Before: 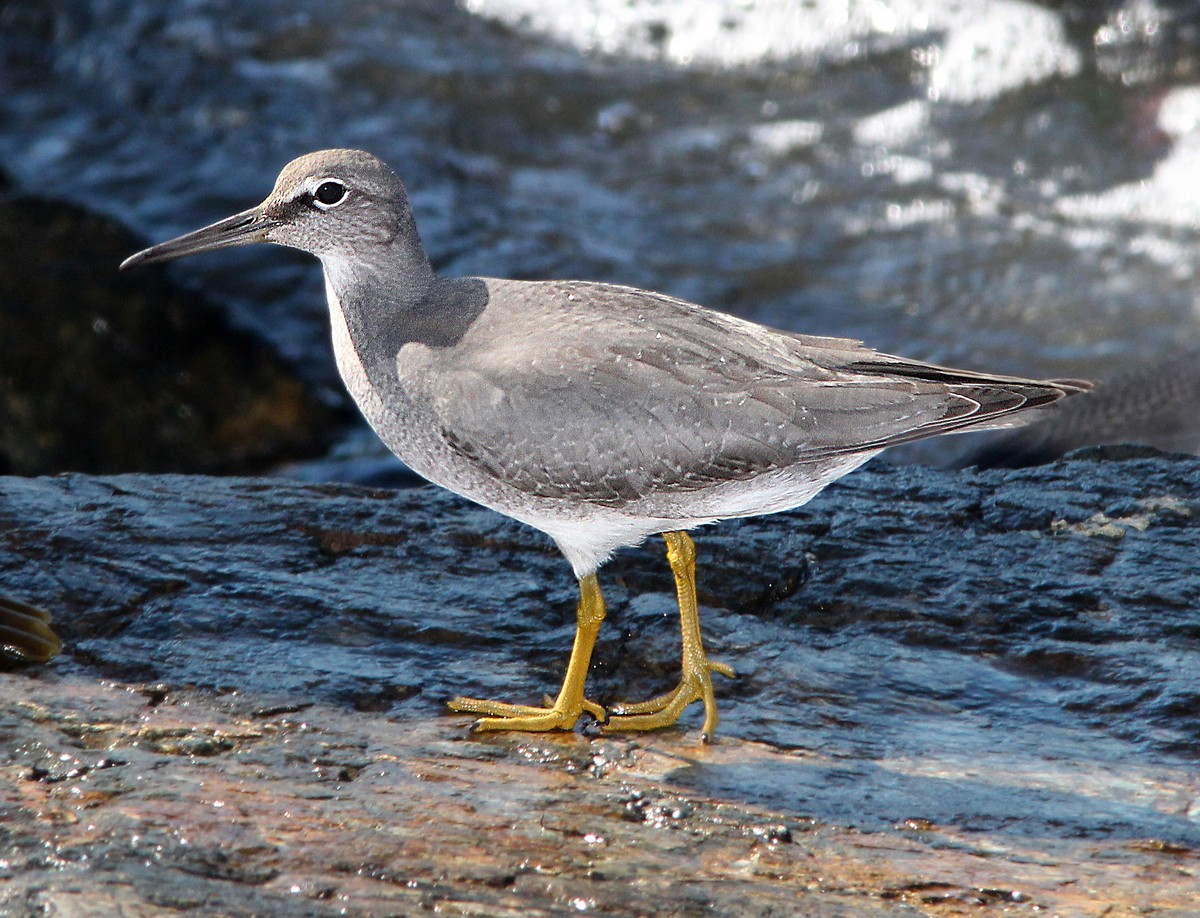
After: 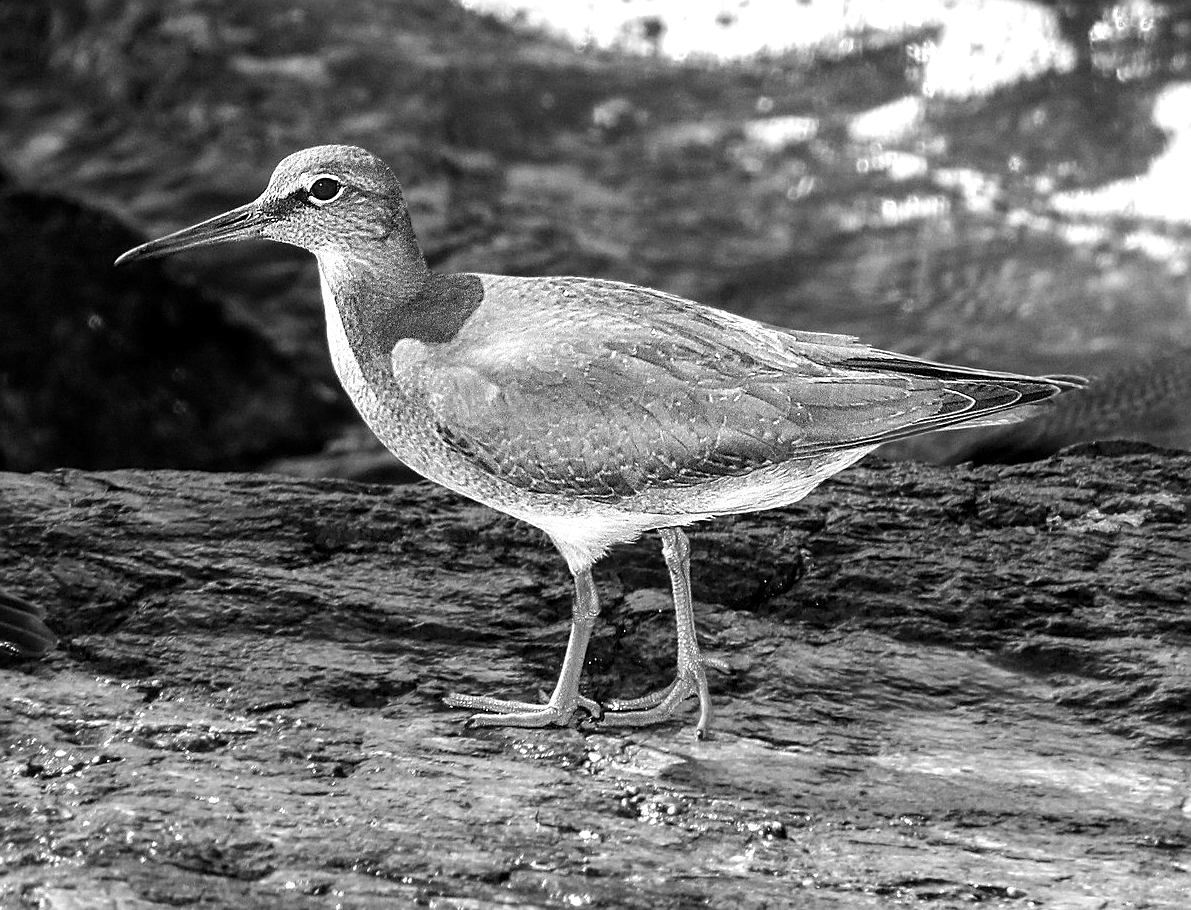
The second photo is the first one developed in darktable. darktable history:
tone equalizer: -8 EV -0.417 EV, -7 EV -0.389 EV, -6 EV -0.333 EV, -5 EV -0.222 EV, -3 EV 0.222 EV, -2 EV 0.333 EV, -1 EV 0.389 EV, +0 EV 0.417 EV, edges refinement/feathering 500, mask exposure compensation -1.57 EV, preserve details no
rotate and perspective: crop left 0, crop top 0
local contrast: on, module defaults
monochrome: size 3.1
crop: left 0.434%, top 0.485%, right 0.244%, bottom 0.386%
sharpen: on, module defaults
